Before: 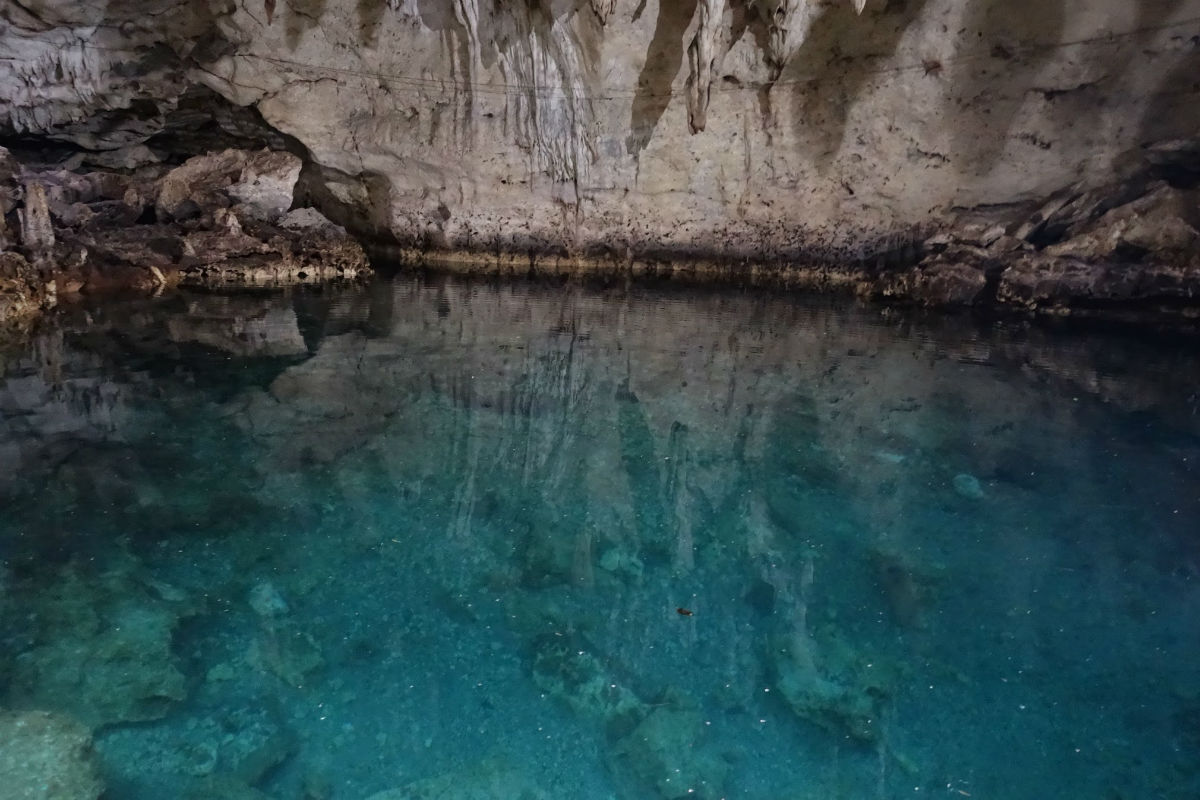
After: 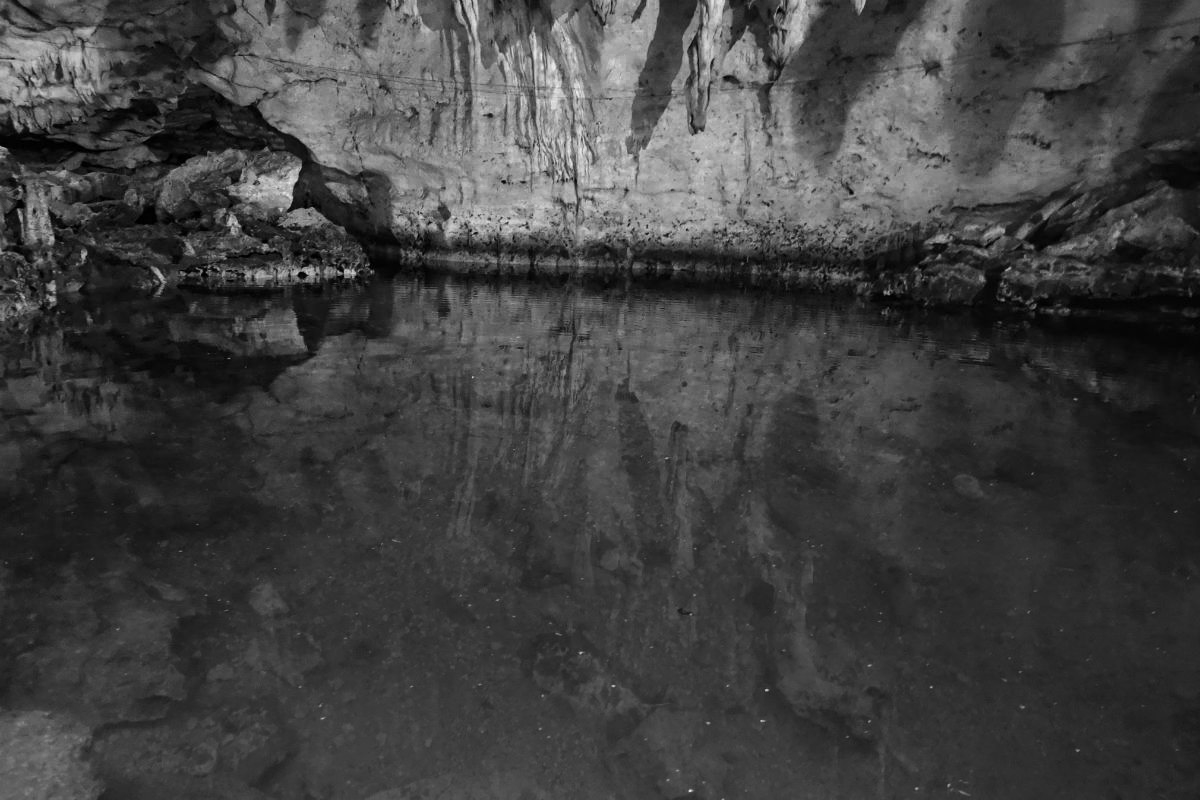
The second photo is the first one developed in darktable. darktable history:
exposure: black level correction 0.001, exposure 0.194 EV, compensate highlight preservation false
tone equalizer: -8 EV -0.399 EV, -7 EV -0.376 EV, -6 EV -0.352 EV, -5 EV -0.218 EV, -3 EV 0.25 EV, -2 EV 0.345 EV, -1 EV 0.415 EV, +0 EV 0.437 EV, edges refinement/feathering 500, mask exposure compensation -1.57 EV, preserve details no
color zones: curves: ch0 [(0.002, 0.589) (0.107, 0.484) (0.146, 0.249) (0.217, 0.352) (0.309, 0.525) (0.39, 0.404) (0.455, 0.169) (0.597, 0.055) (0.724, 0.212) (0.775, 0.691) (0.869, 0.571) (1, 0.587)]; ch1 [(0, 0) (0.143, 0) (0.286, 0) (0.429, 0) (0.571, 0) (0.714, 0) (0.857, 0)]
